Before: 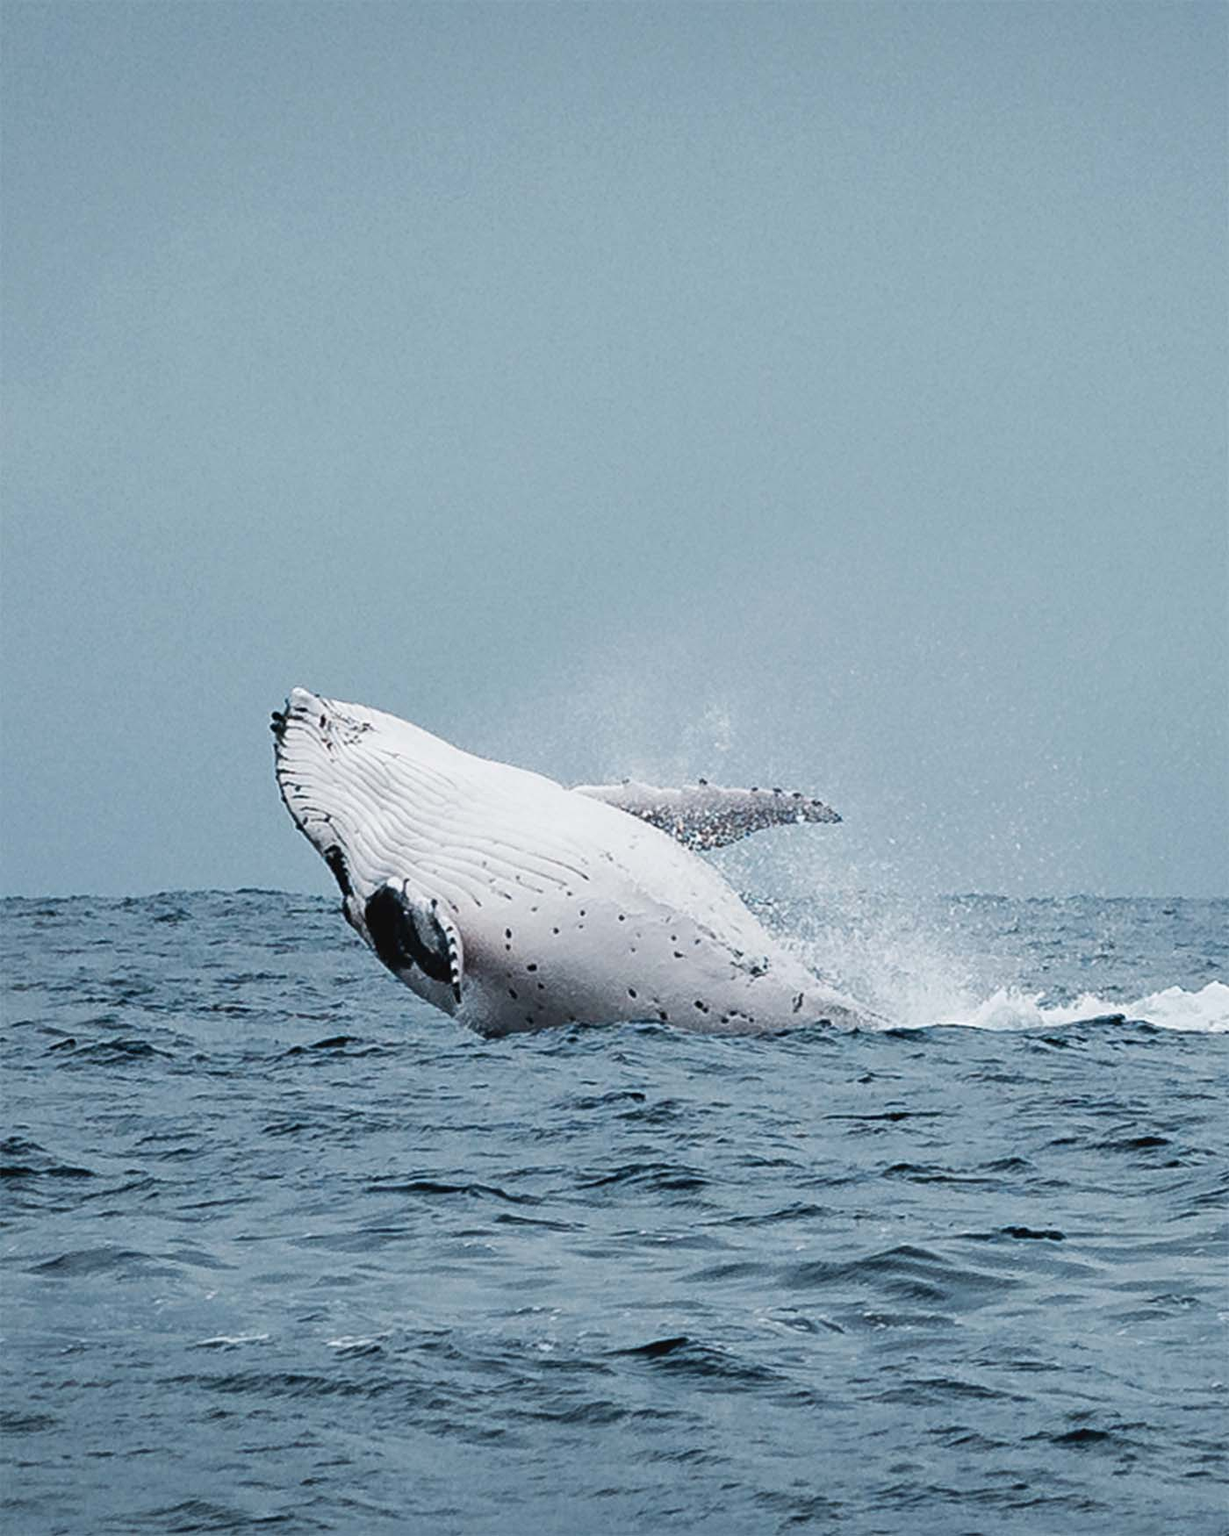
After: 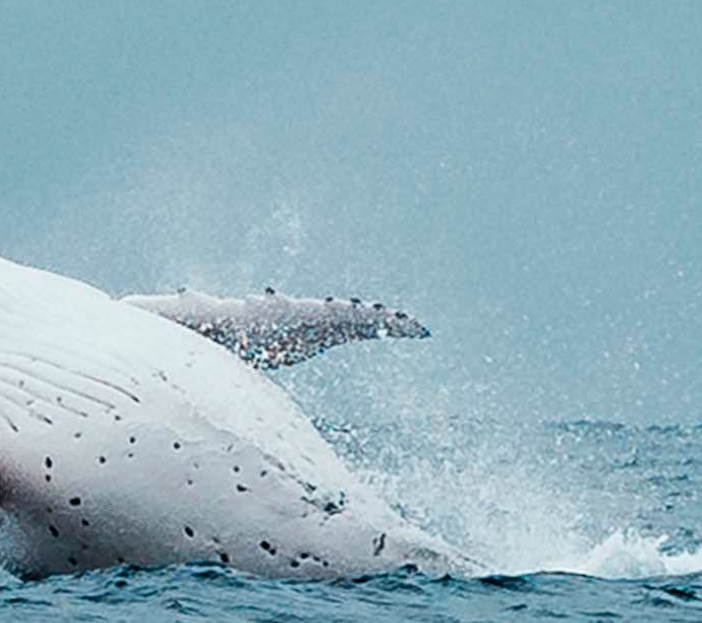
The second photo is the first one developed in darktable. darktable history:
white balance: red 0.978, blue 0.999
rotate and perspective: lens shift (horizontal) -0.055, automatic cropping off
crop: left 36.607%, top 34.735%, right 13.146%, bottom 30.611%
